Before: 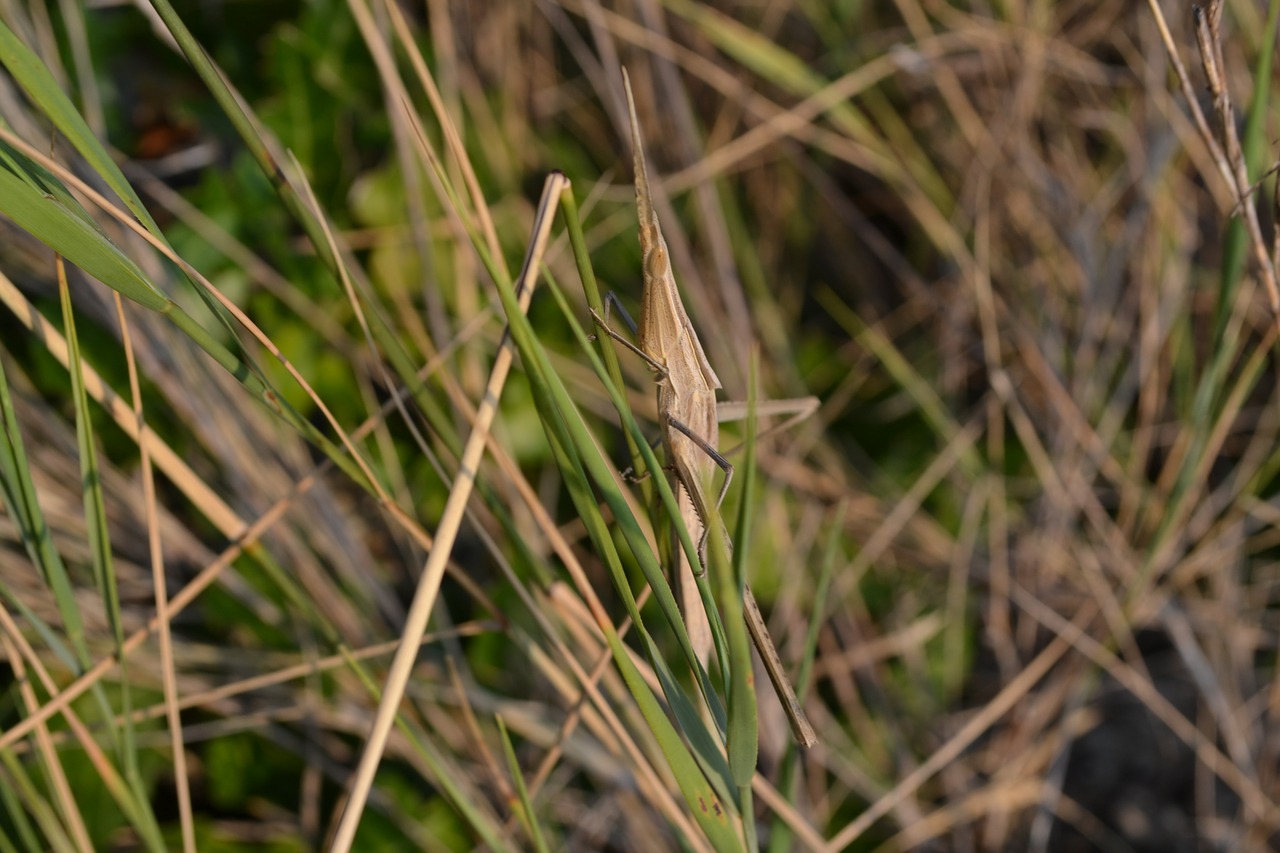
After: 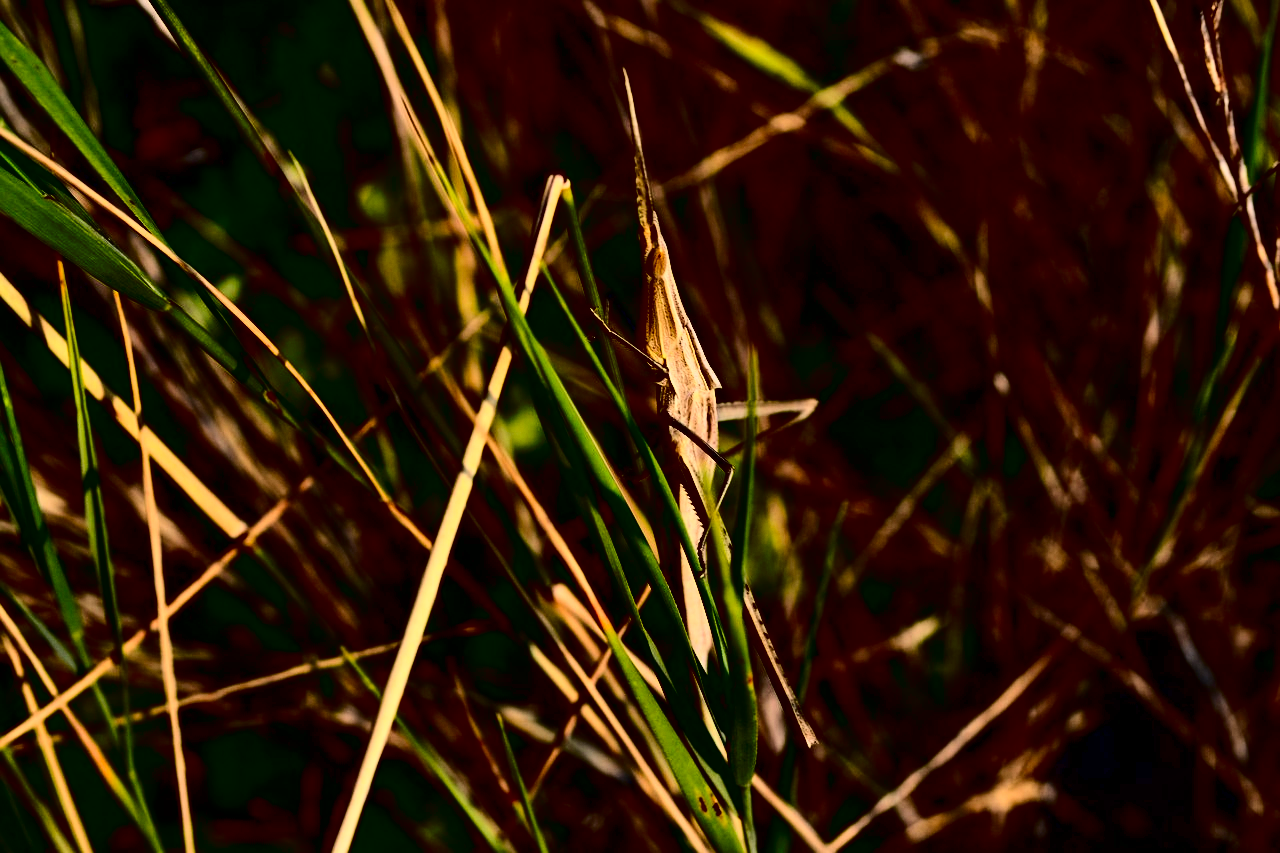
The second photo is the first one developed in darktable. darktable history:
contrast brightness saturation: contrast 0.77, brightness -1, saturation 1
contrast equalizer: y [[0.524, 0.538, 0.547, 0.548, 0.538, 0.524], [0.5 ×6], [0.5 ×6], [0 ×6], [0 ×6]]
